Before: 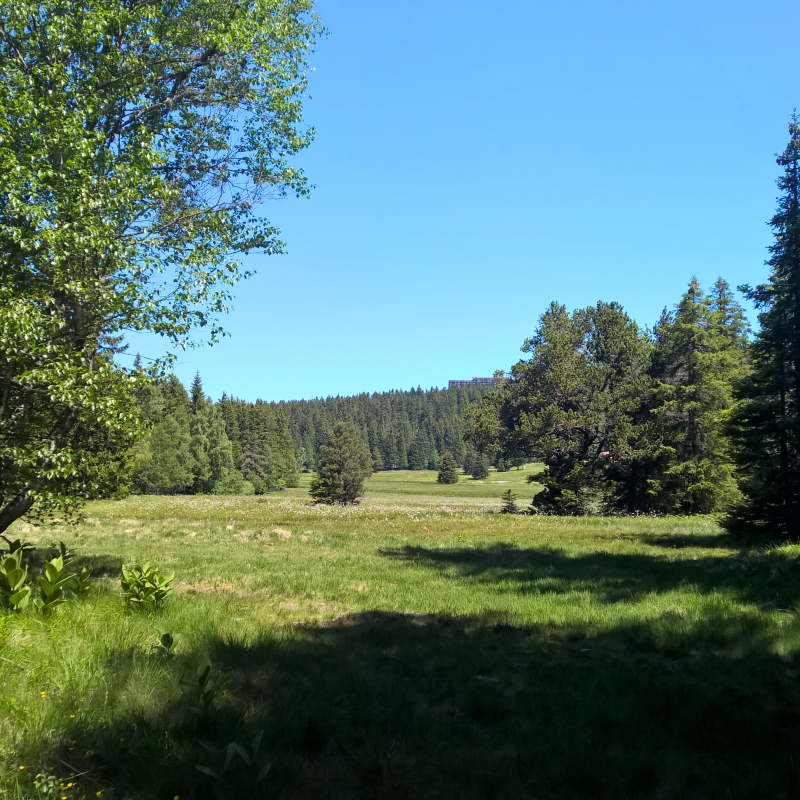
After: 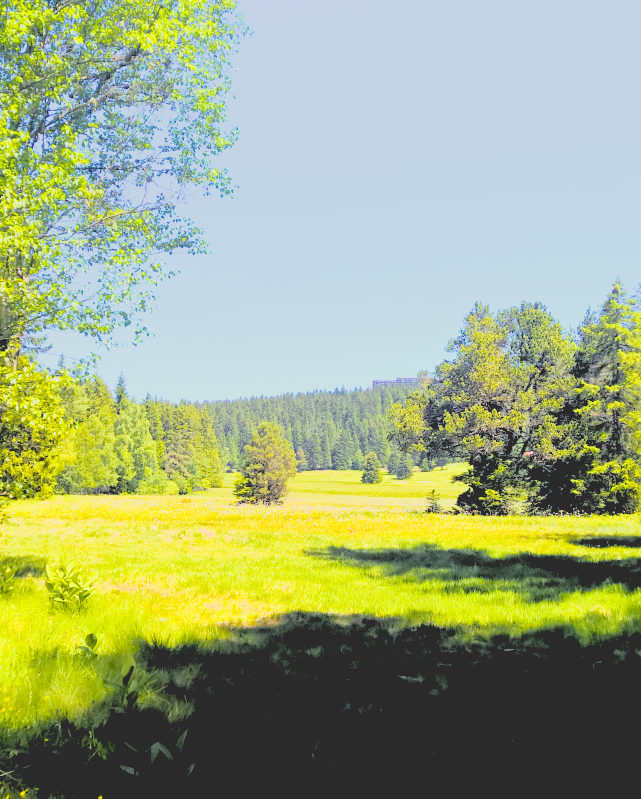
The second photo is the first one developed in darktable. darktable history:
filmic rgb: black relative exposure -7.75 EV, white relative exposure 4.4 EV, threshold 3 EV, target black luminance 0%, hardness 3.76, latitude 50.51%, contrast 1.074, highlights saturation mix 10%, shadows ↔ highlights balance -0.22%, color science v4 (2020), enable highlight reconstruction true
tone equalizer: on, module defaults
crop and rotate: left 9.597%, right 10.195%
rgb levels: levels [[0.027, 0.429, 0.996], [0, 0.5, 1], [0, 0.5, 1]]
exposure: black level correction 0, exposure 1.45 EV, compensate exposure bias true, compensate highlight preservation false
color zones: curves: ch0 [(0, 0.511) (0.143, 0.531) (0.286, 0.56) (0.429, 0.5) (0.571, 0.5) (0.714, 0.5) (0.857, 0.5) (1, 0.5)]; ch1 [(0, 0.525) (0.143, 0.705) (0.286, 0.715) (0.429, 0.35) (0.571, 0.35) (0.714, 0.35) (0.857, 0.4) (1, 0.4)]; ch2 [(0, 0.572) (0.143, 0.512) (0.286, 0.473) (0.429, 0.45) (0.571, 0.5) (0.714, 0.5) (0.857, 0.518) (1, 0.518)]
tone curve: curves: ch0 [(0, 0.172) (1, 0.91)], color space Lab, independent channels, preserve colors none
